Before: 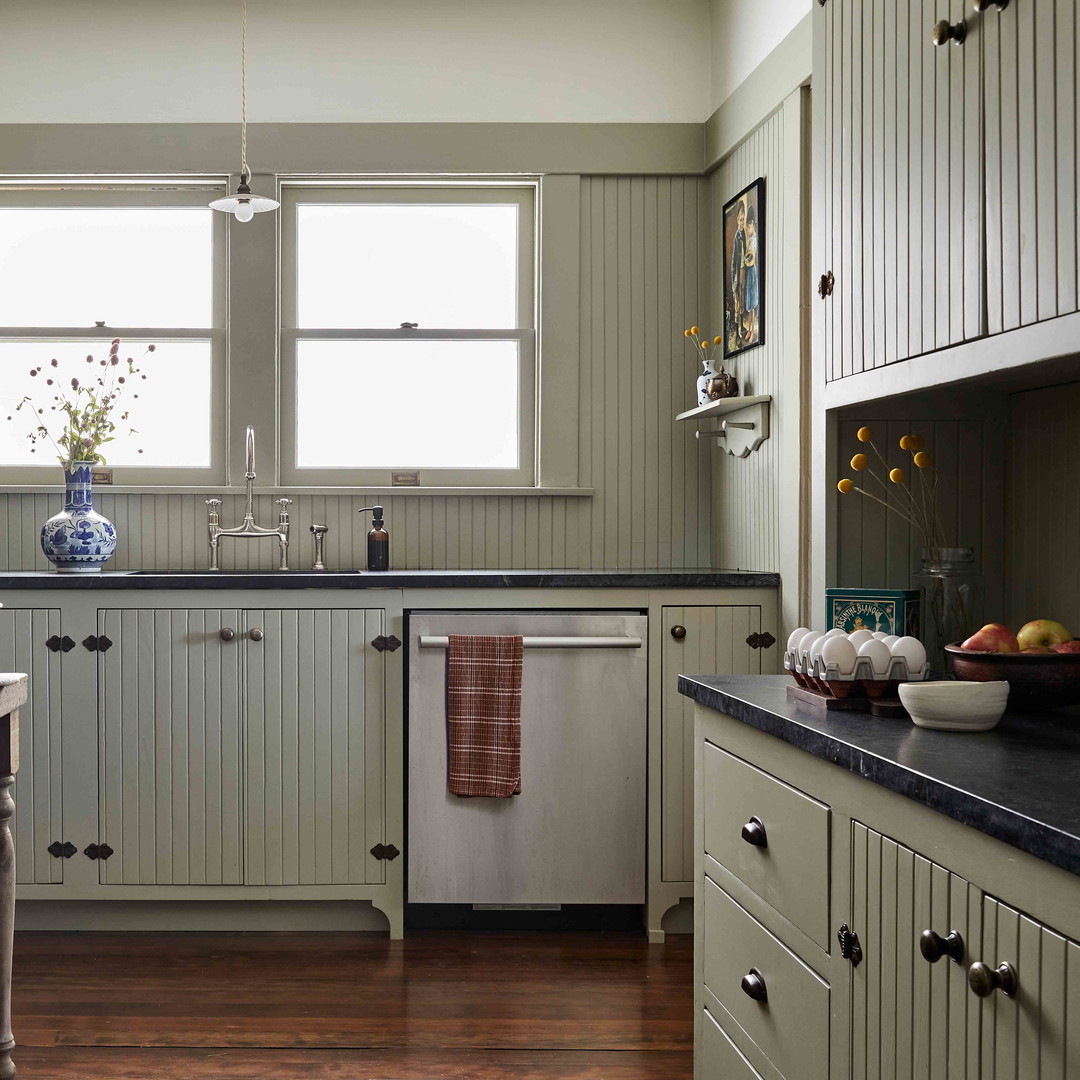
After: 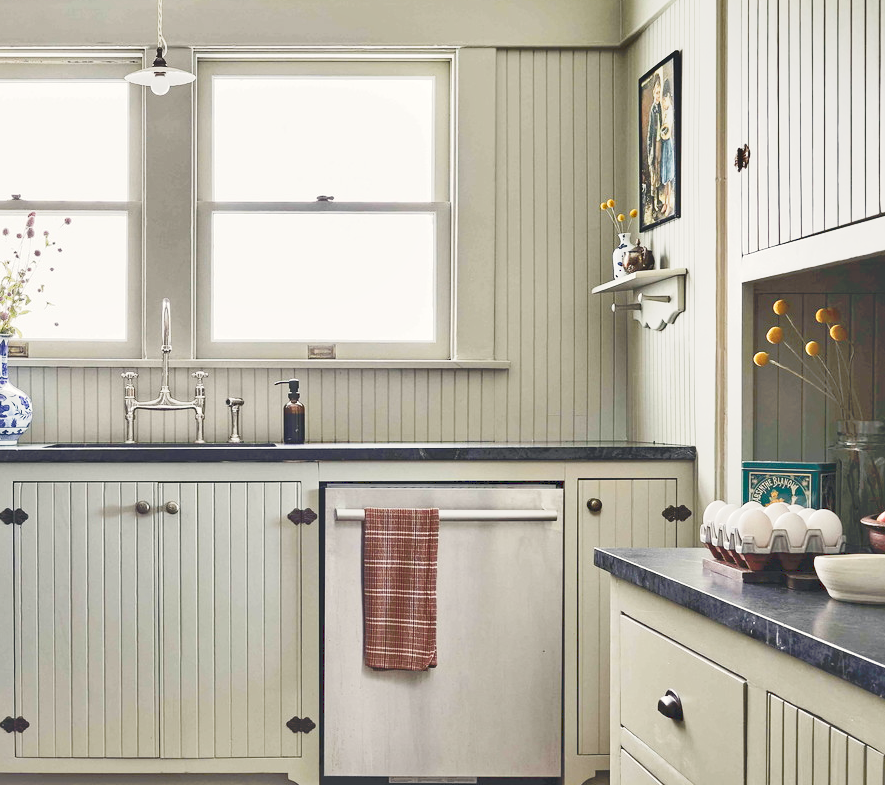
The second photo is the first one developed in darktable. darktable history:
tone curve: curves: ch0 [(0, 0) (0.003, 0.195) (0.011, 0.161) (0.025, 0.21) (0.044, 0.24) (0.069, 0.254) (0.1, 0.283) (0.136, 0.347) (0.177, 0.412) (0.224, 0.455) (0.277, 0.531) (0.335, 0.606) (0.399, 0.679) (0.468, 0.748) (0.543, 0.814) (0.623, 0.876) (0.709, 0.927) (0.801, 0.949) (0.898, 0.962) (1, 1)], preserve colors none
shadows and highlights: low approximation 0.01, soften with gaussian
color correction: highlights a* 0.207, highlights b* 2.7, shadows a* -0.874, shadows b* -4.78
crop: left 7.856%, top 11.836%, right 10.12%, bottom 15.387%
